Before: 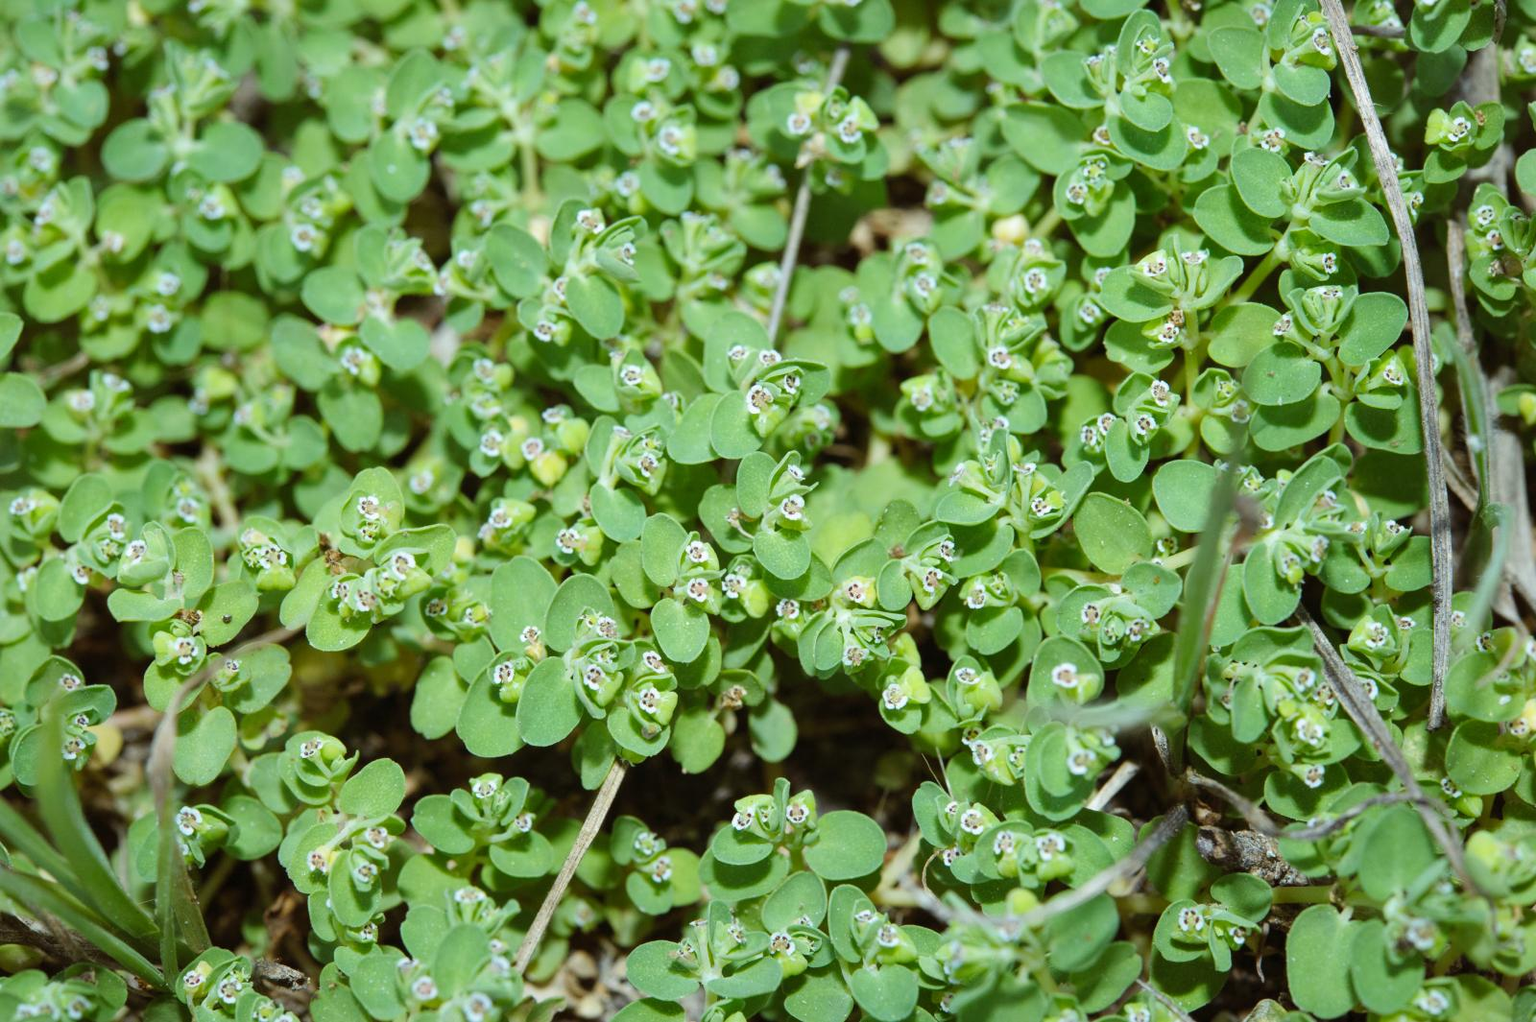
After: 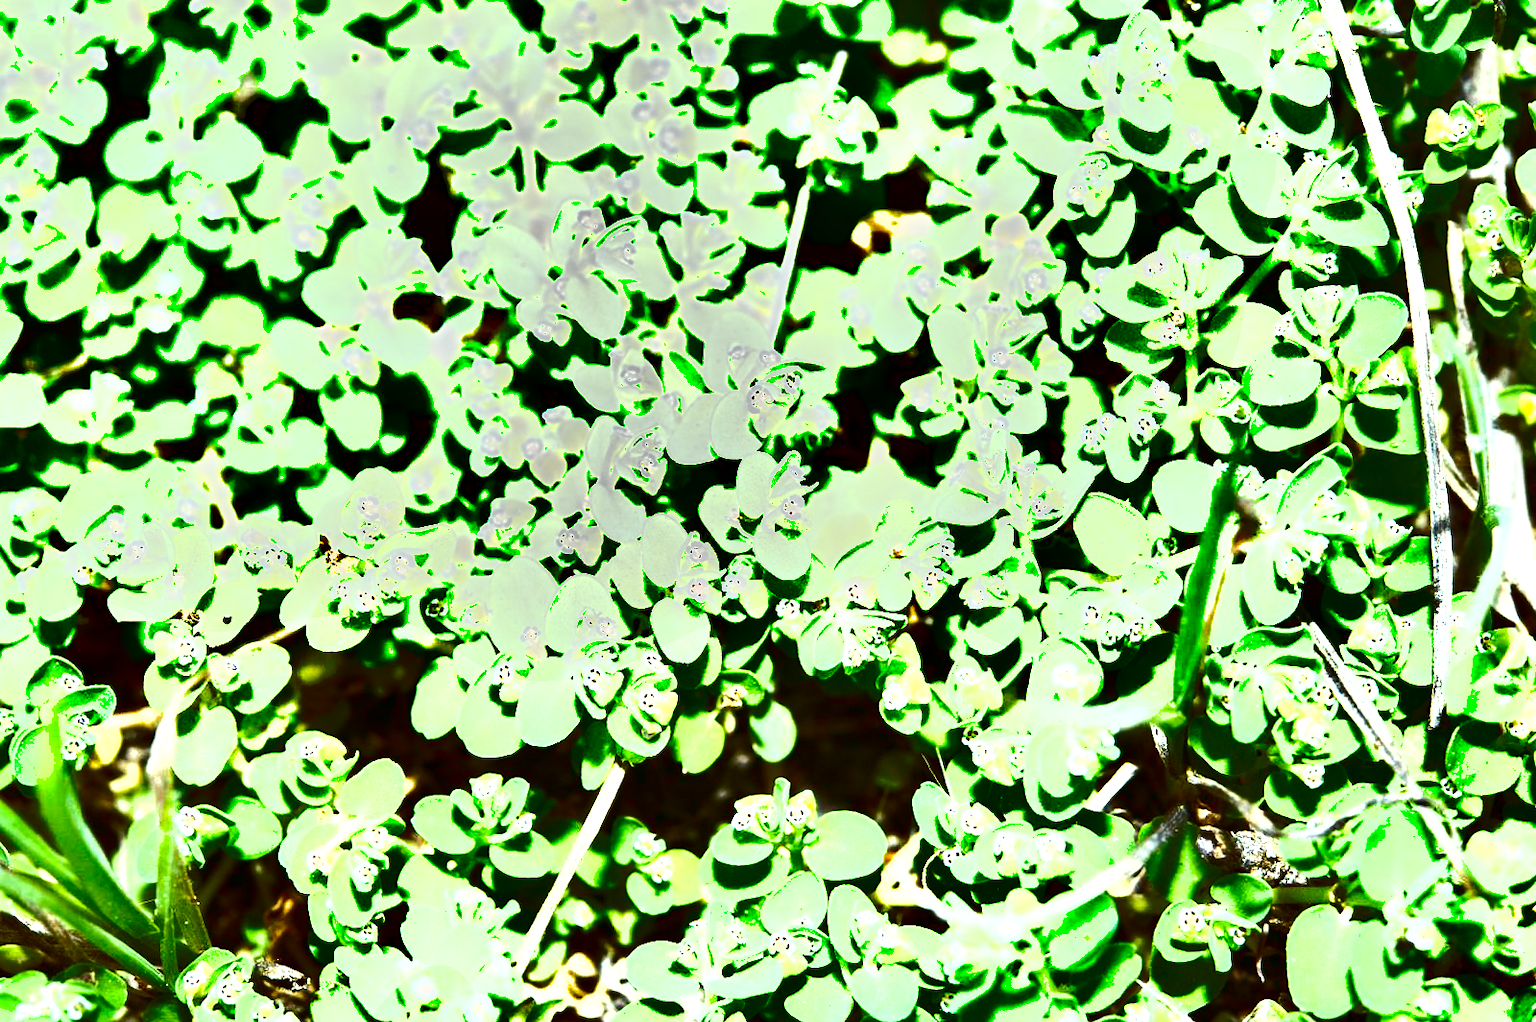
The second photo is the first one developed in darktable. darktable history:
color correction: saturation 0.85
exposure: black level correction 0, exposure 1.75 EV, compensate exposure bias true, compensate highlight preservation false
color balance: contrast 10%
color balance rgb: perceptual saturation grading › global saturation 35%, perceptual saturation grading › highlights -25%, perceptual saturation grading › shadows 25%, global vibrance 10%
shadows and highlights: shadows 30.63, highlights -63.22, shadows color adjustment 98%, highlights color adjustment 58.61%, soften with gaussian
contrast brightness saturation: contrast 0.12, brightness -0.12, saturation 0.2
